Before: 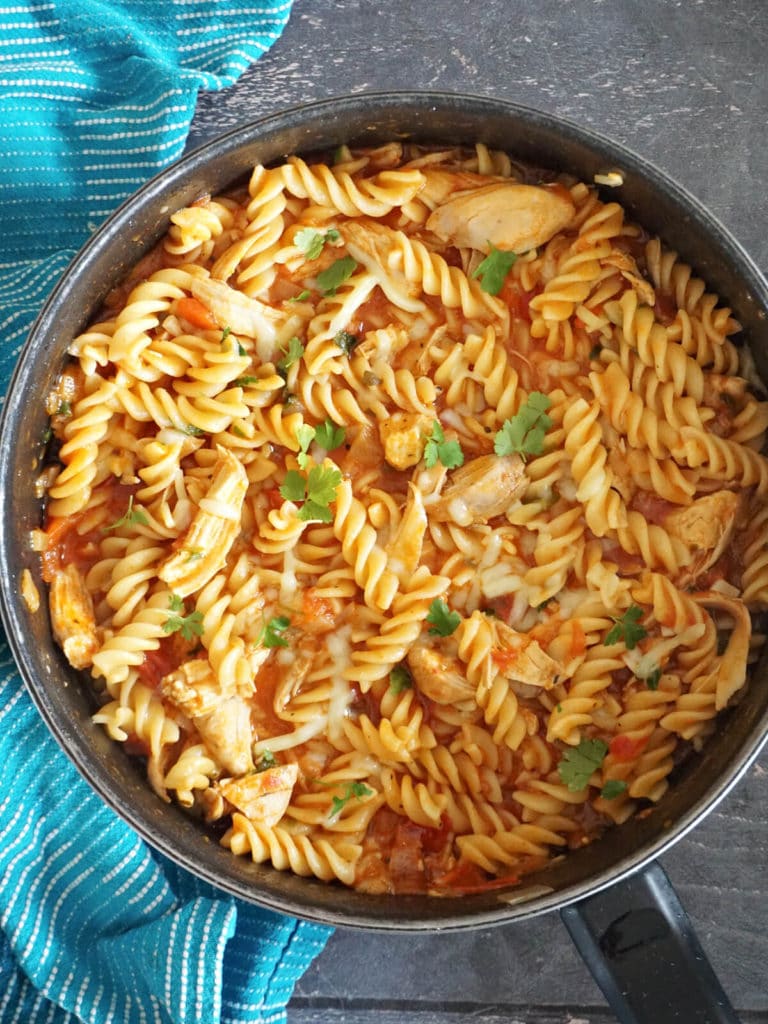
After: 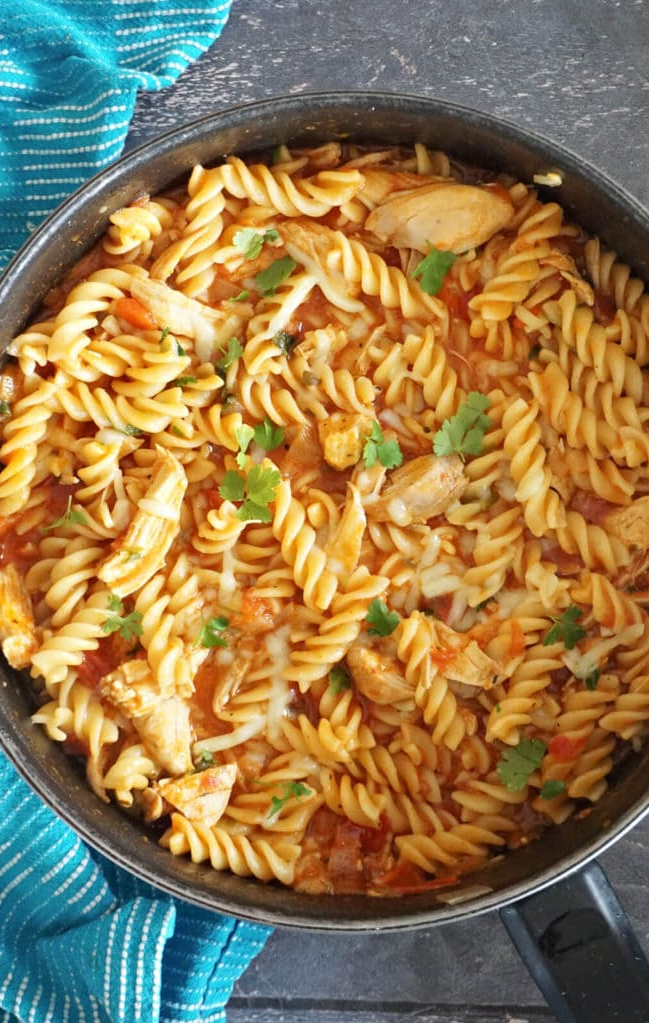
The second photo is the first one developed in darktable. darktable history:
crop: left 7.964%, right 7.439%
